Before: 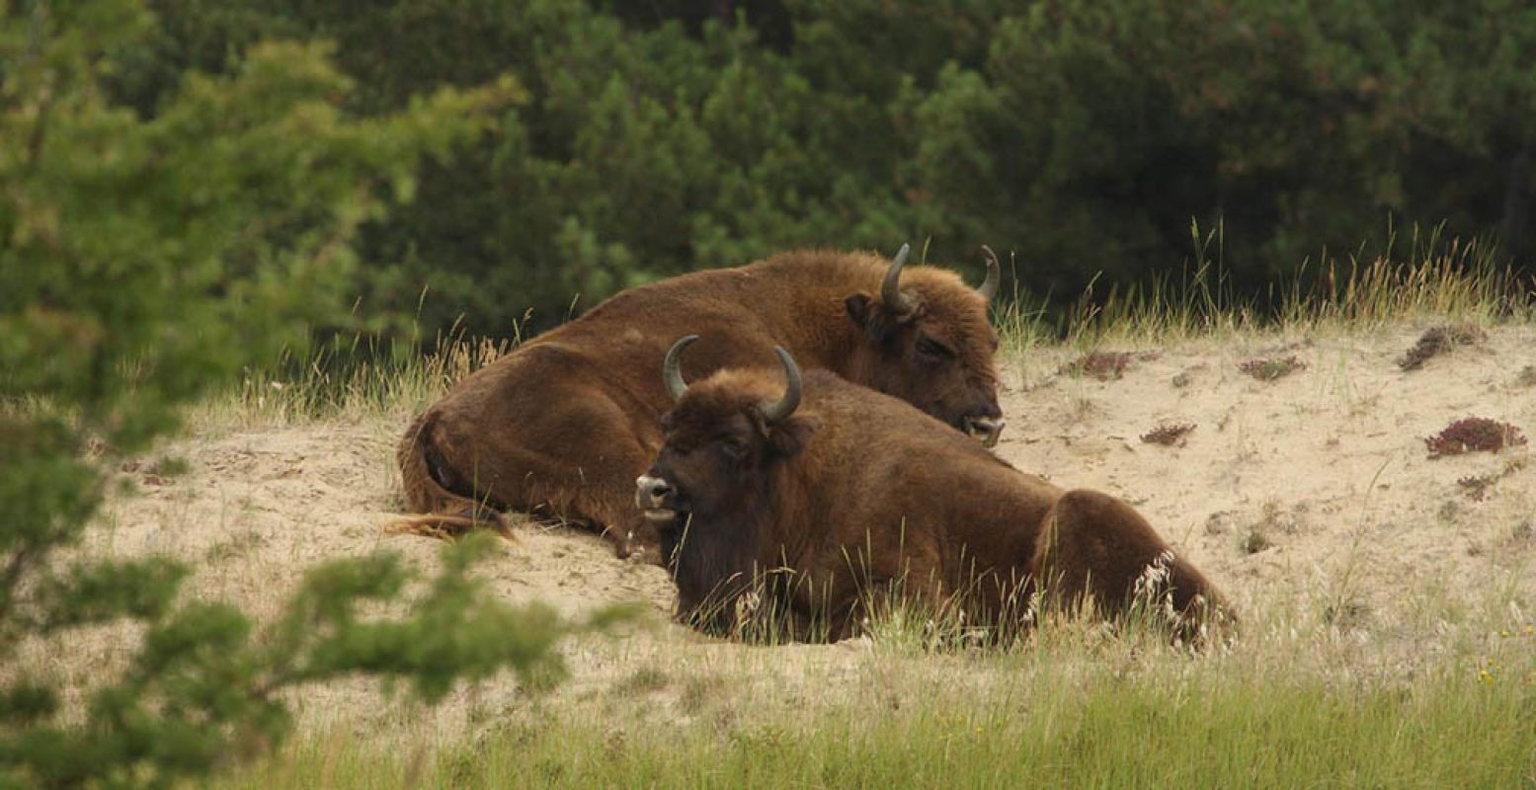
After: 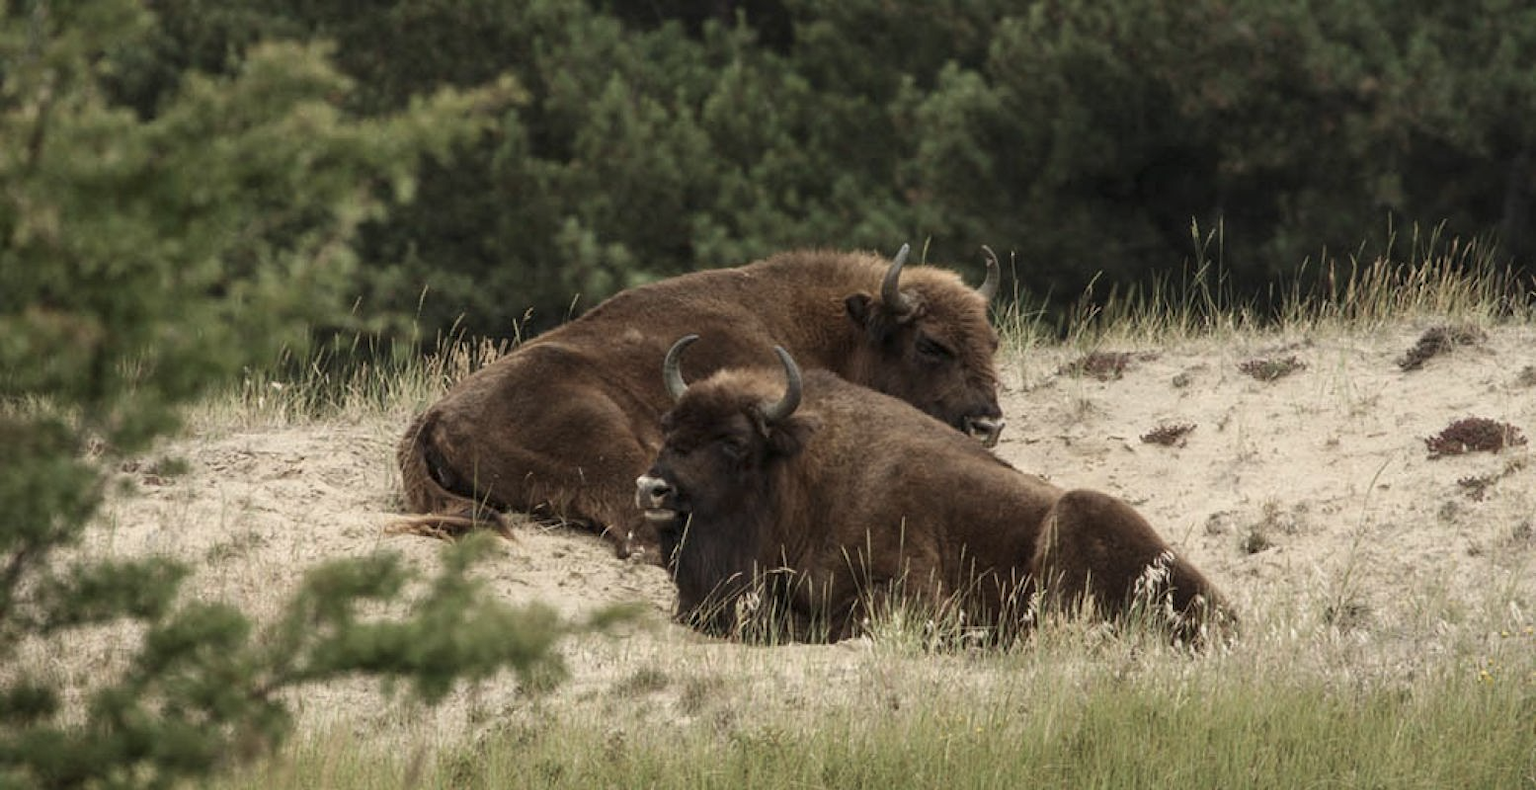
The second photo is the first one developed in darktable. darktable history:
local contrast: on, module defaults
contrast brightness saturation: contrast 0.098, saturation -0.35
